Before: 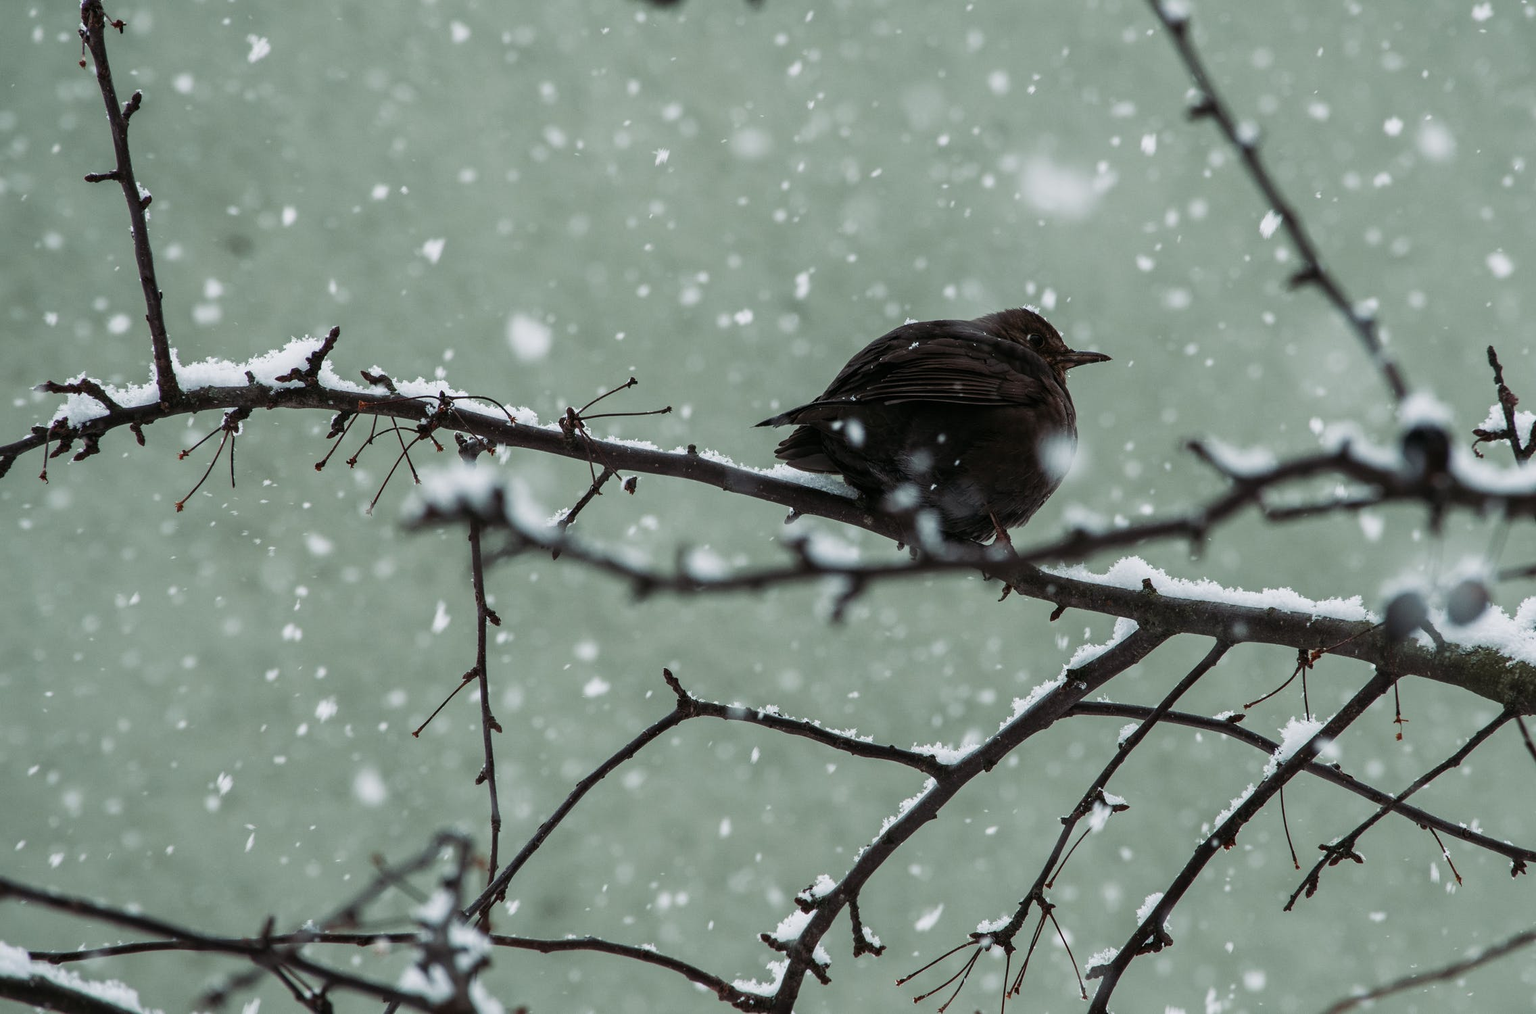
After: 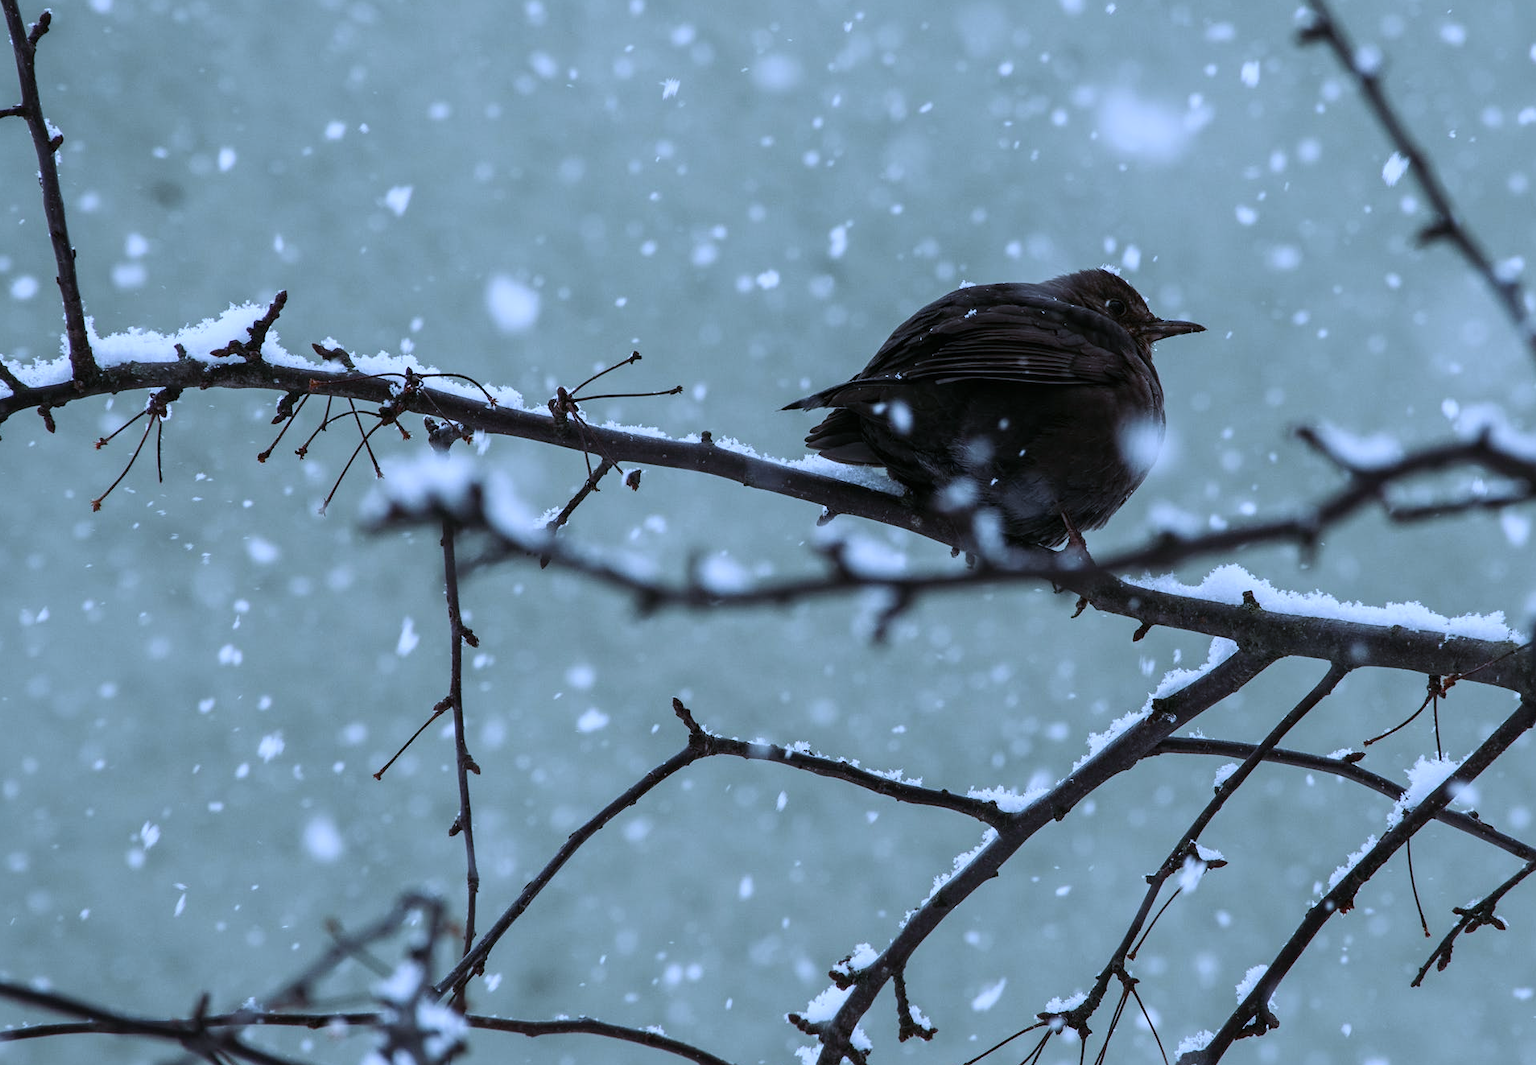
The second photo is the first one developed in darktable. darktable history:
white balance: red 0.871, blue 1.249
crop: left 6.446%, top 8.188%, right 9.538%, bottom 3.548%
